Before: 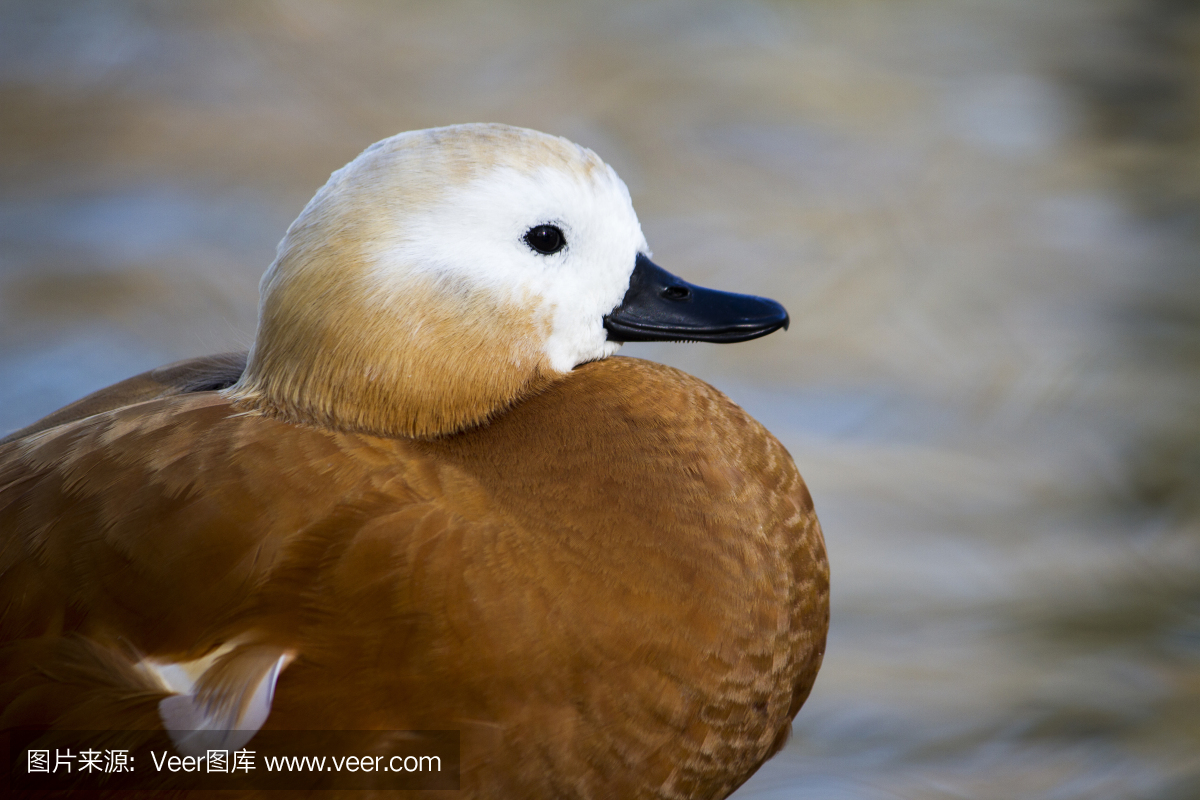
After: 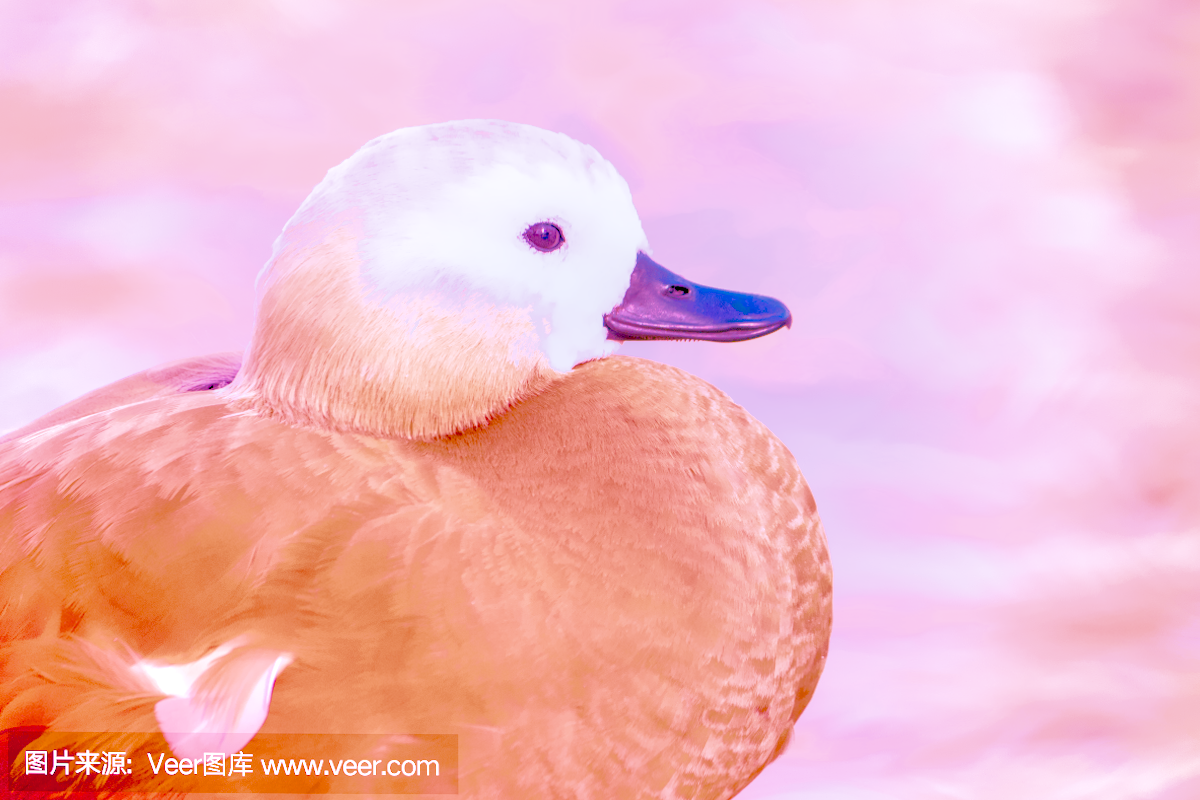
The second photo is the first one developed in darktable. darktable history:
local contrast: on, module defaults
color calibration: illuminant as shot in camera, x 0.358, y 0.373, temperature 4628.91 K
denoise (profiled): preserve shadows 1.52, scattering 0.002, a [-1, 0, 0], compensate highlight preservation false
haze removal: compatibility mode true, adaptive false
highlight reconstruction: on, module defaults
hot pixels: on, module defaults
lens correction: scale 1, crop 1, focal 16, aperture 5.6, distance 1000, camera "Canon EOS RP", lens "Canon RF 16mm F2.8 STM"
shadows and highlights: on, module defaults
white balance: red 2.229, blue 1.46
velvia: on, module defaults
filmic rgb: black relative exposure -4.38 EV, white relative exposure 4.56 EV, hardness 2.37, contrast 1.05
color balance rgb "Colors on Steroids": linear chroma grading › shadows 10%, linear chroma grading › highlights 10%, linear chroma grading › global chroma 15%, linear chroma grading › mid-tones 15%, perceptual saturation grading › global saturation 40%, perceptual saturation grading › highlights -25%, perceptual saturation grading › mid-tones 35%, perceptual saturation grading › shadows 35%, perceptual brilliance grading › global brilliance 11.29%, global vibrance 11.29%
exposure: black level correction 0, exposure 1.173 EV, compensate exposure bias true, compensate highlight preservation false
